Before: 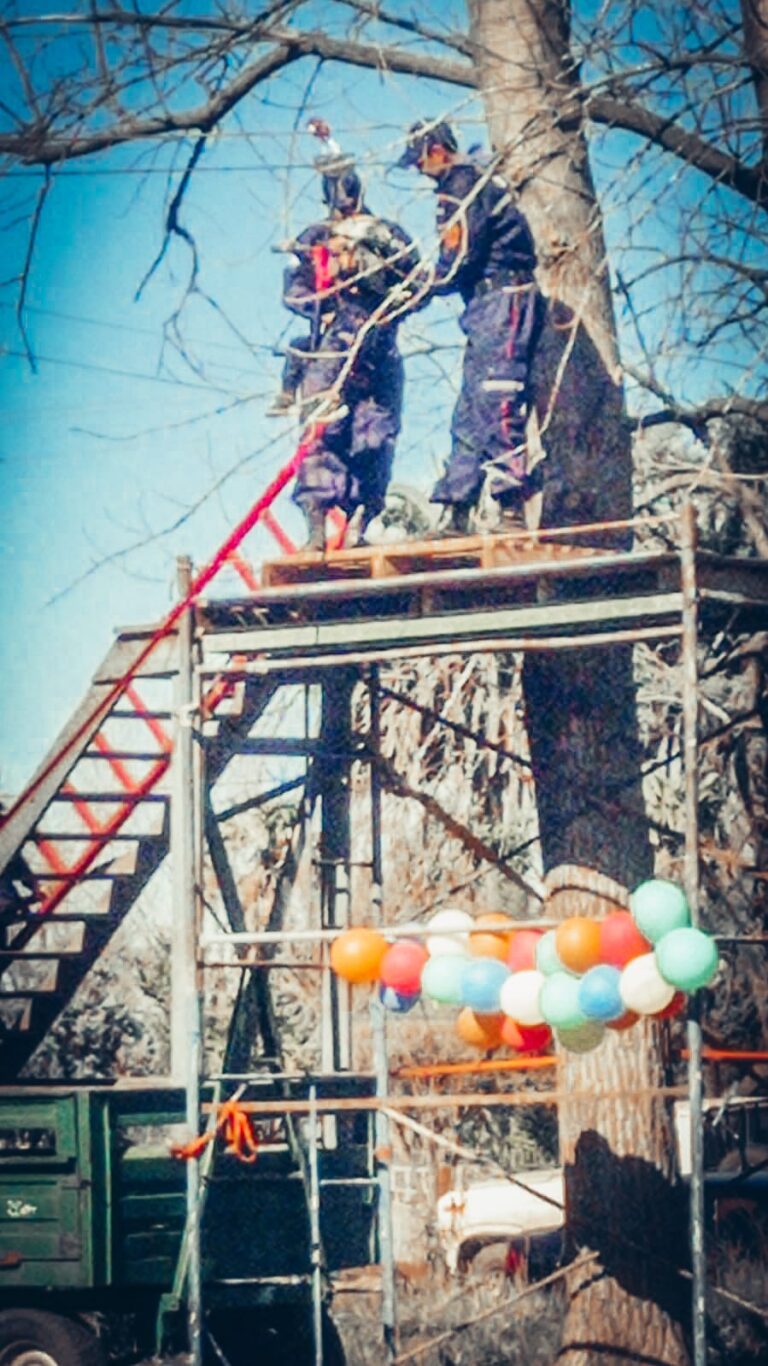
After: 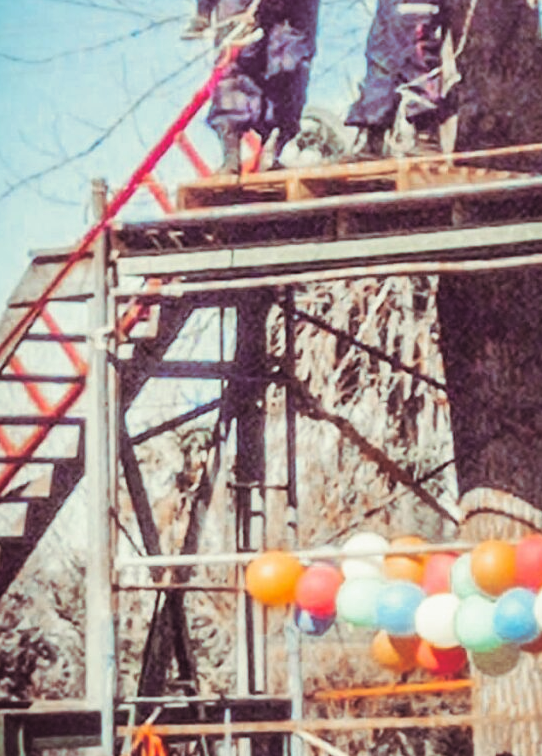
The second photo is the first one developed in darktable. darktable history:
split-toning: shadows › hue 360°
crop: left 11.123%, top 27.61%, right 18.3%, bottom 17.034%
